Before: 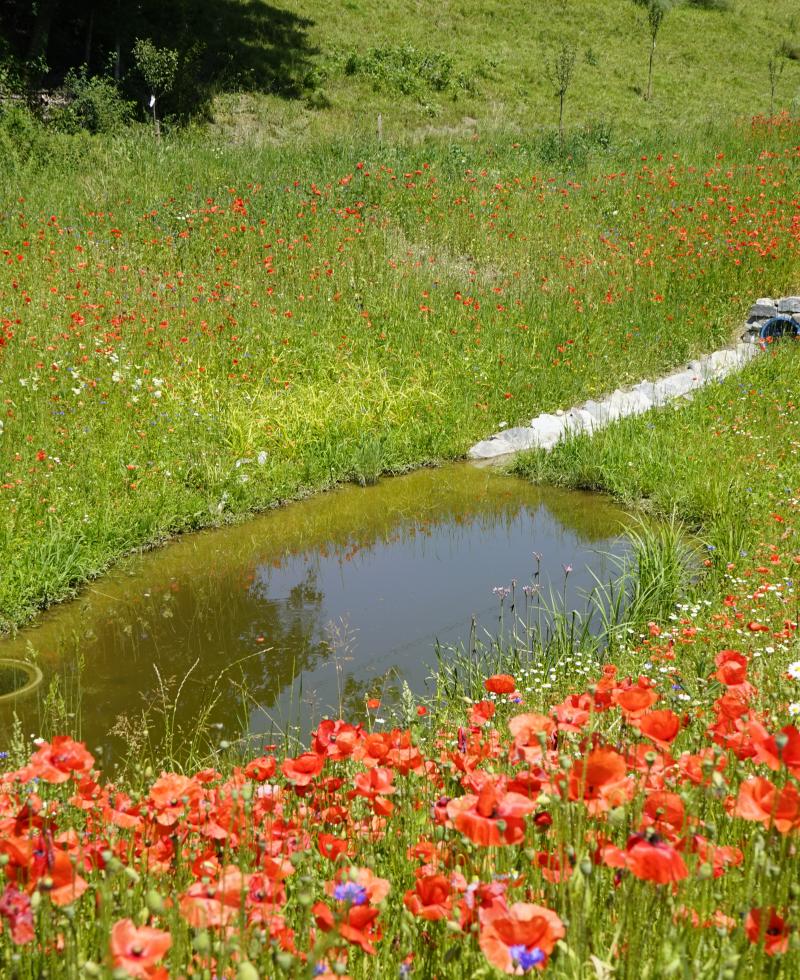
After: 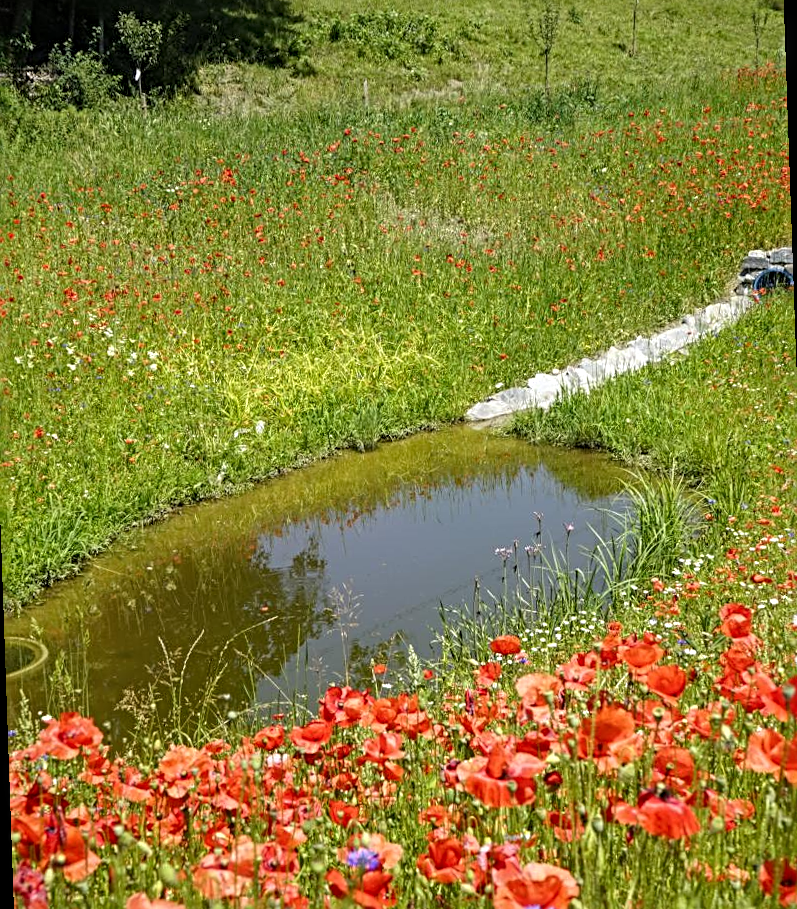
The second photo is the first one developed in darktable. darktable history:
exposure: compensate highlight preservation false
rotate and perspective: rotation -2°, crop left 0.022, crop right 0.978, crop top 0.049, crop bottom 0.951
local contrast: on, module defaults
sharpen: radius 4
shadows and highlights: shadows 25, highlights -25
